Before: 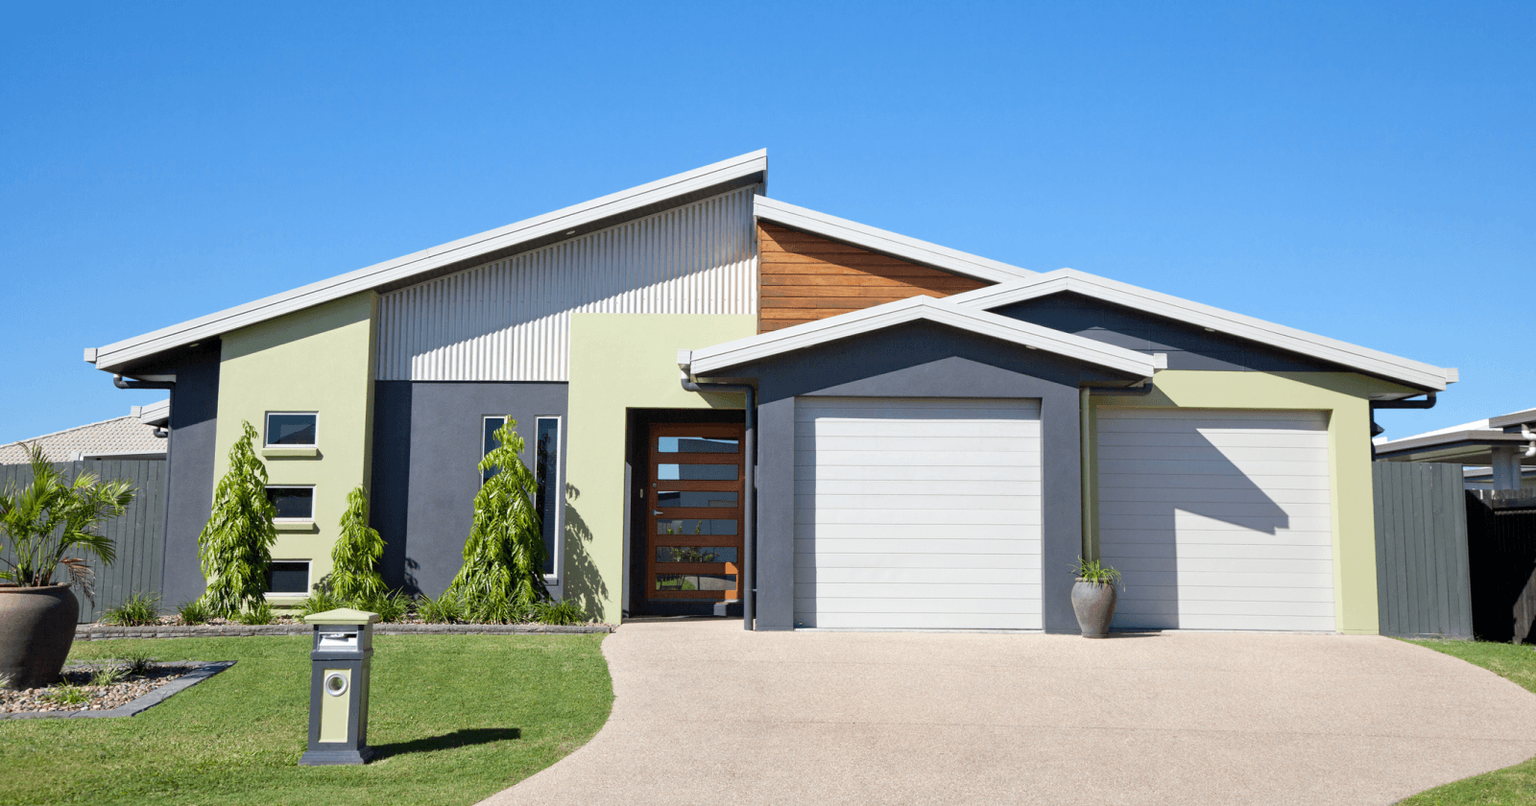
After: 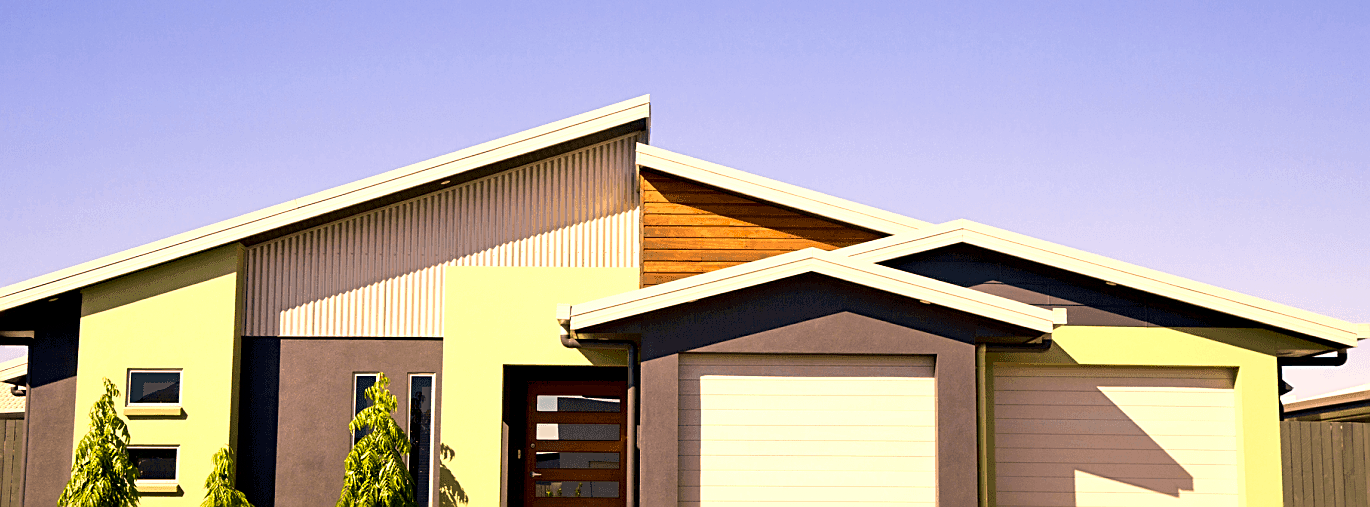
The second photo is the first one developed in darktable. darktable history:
color correction: highlights a* 17.94, highlights b* 35.39, shadows a* 1.48, shadows b* 6.42, saturation 1.01
crop and rotate: left 9.345%, top 7.22%, right 4.982%, bottom 32.331%
exposure: black level correction 0.011, compensate highlight preservation false
tone equalizer: -8 EV -0.75 EV, -7 EV -0.7 EV, -6 EV -0.6 EV, -5 EV -0.4 EV, -3 EV 0.4 EV, -2 EV 0.6 EV, -1 EV 0.7 EV, +0 EV 0.75 EV, edges refinement/feathering 500, mask exposure compensation -1.57 EV, preserve details no
sharpen: on, module defaults
velvia: strength 45%
